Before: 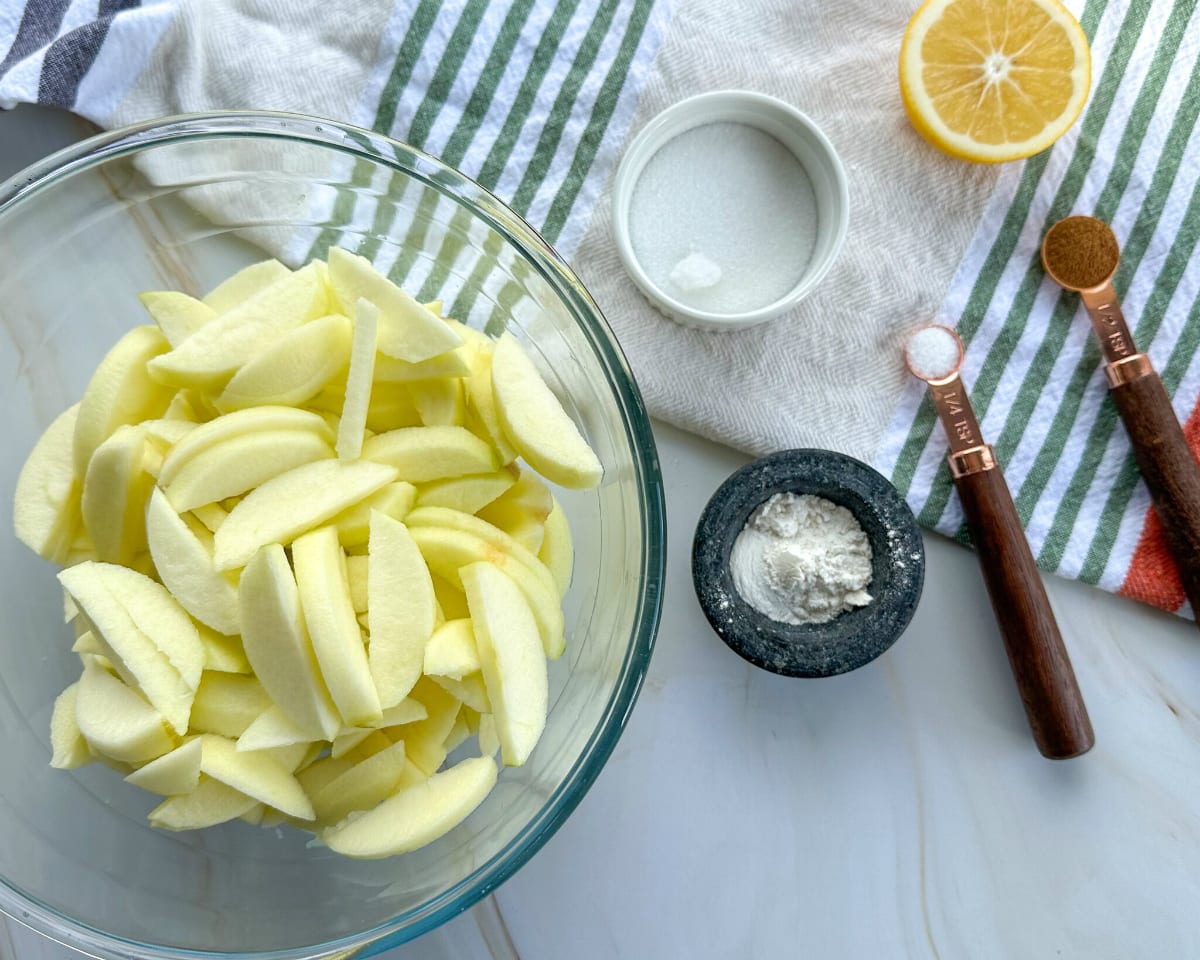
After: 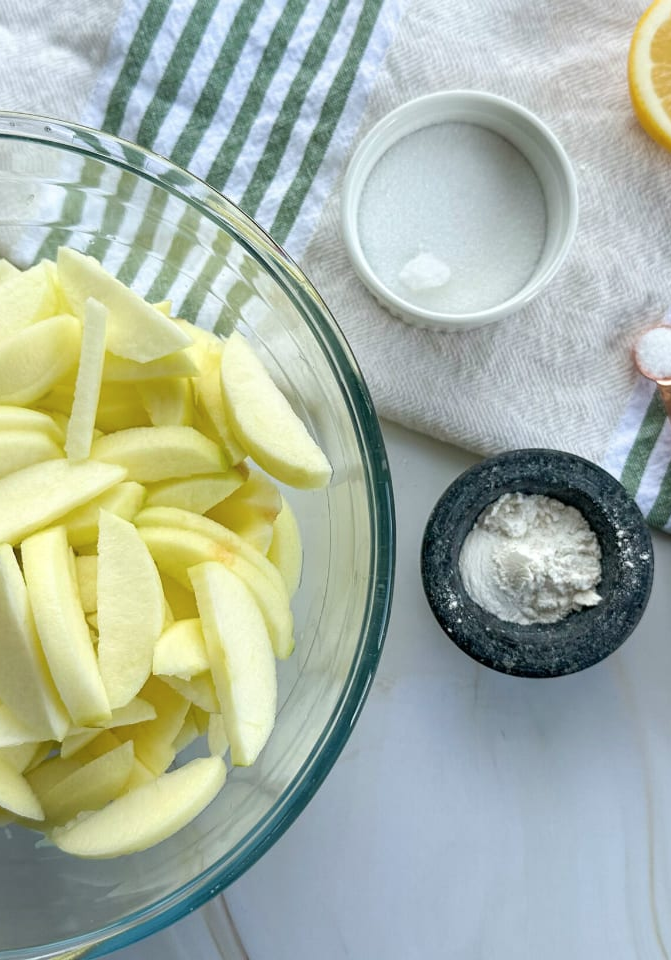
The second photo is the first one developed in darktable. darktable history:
crop and rotate: left 22.591%, right 21.457%
contrast brightness saturation: saturation -0.06
